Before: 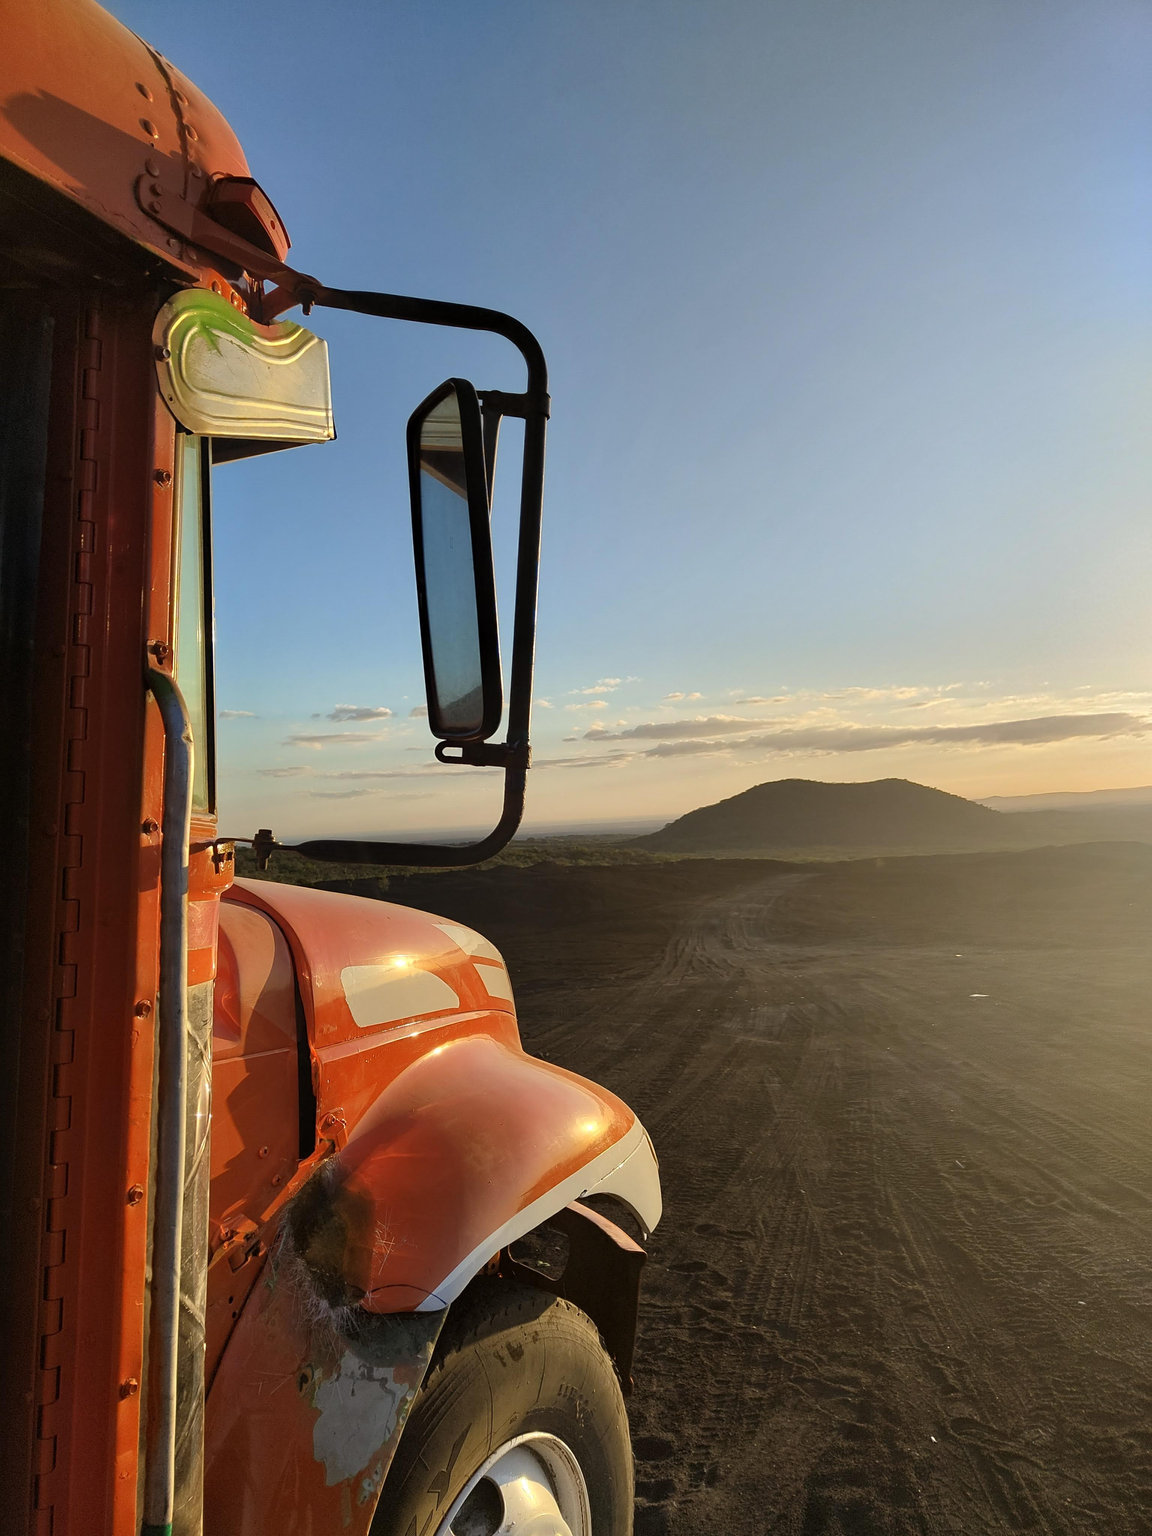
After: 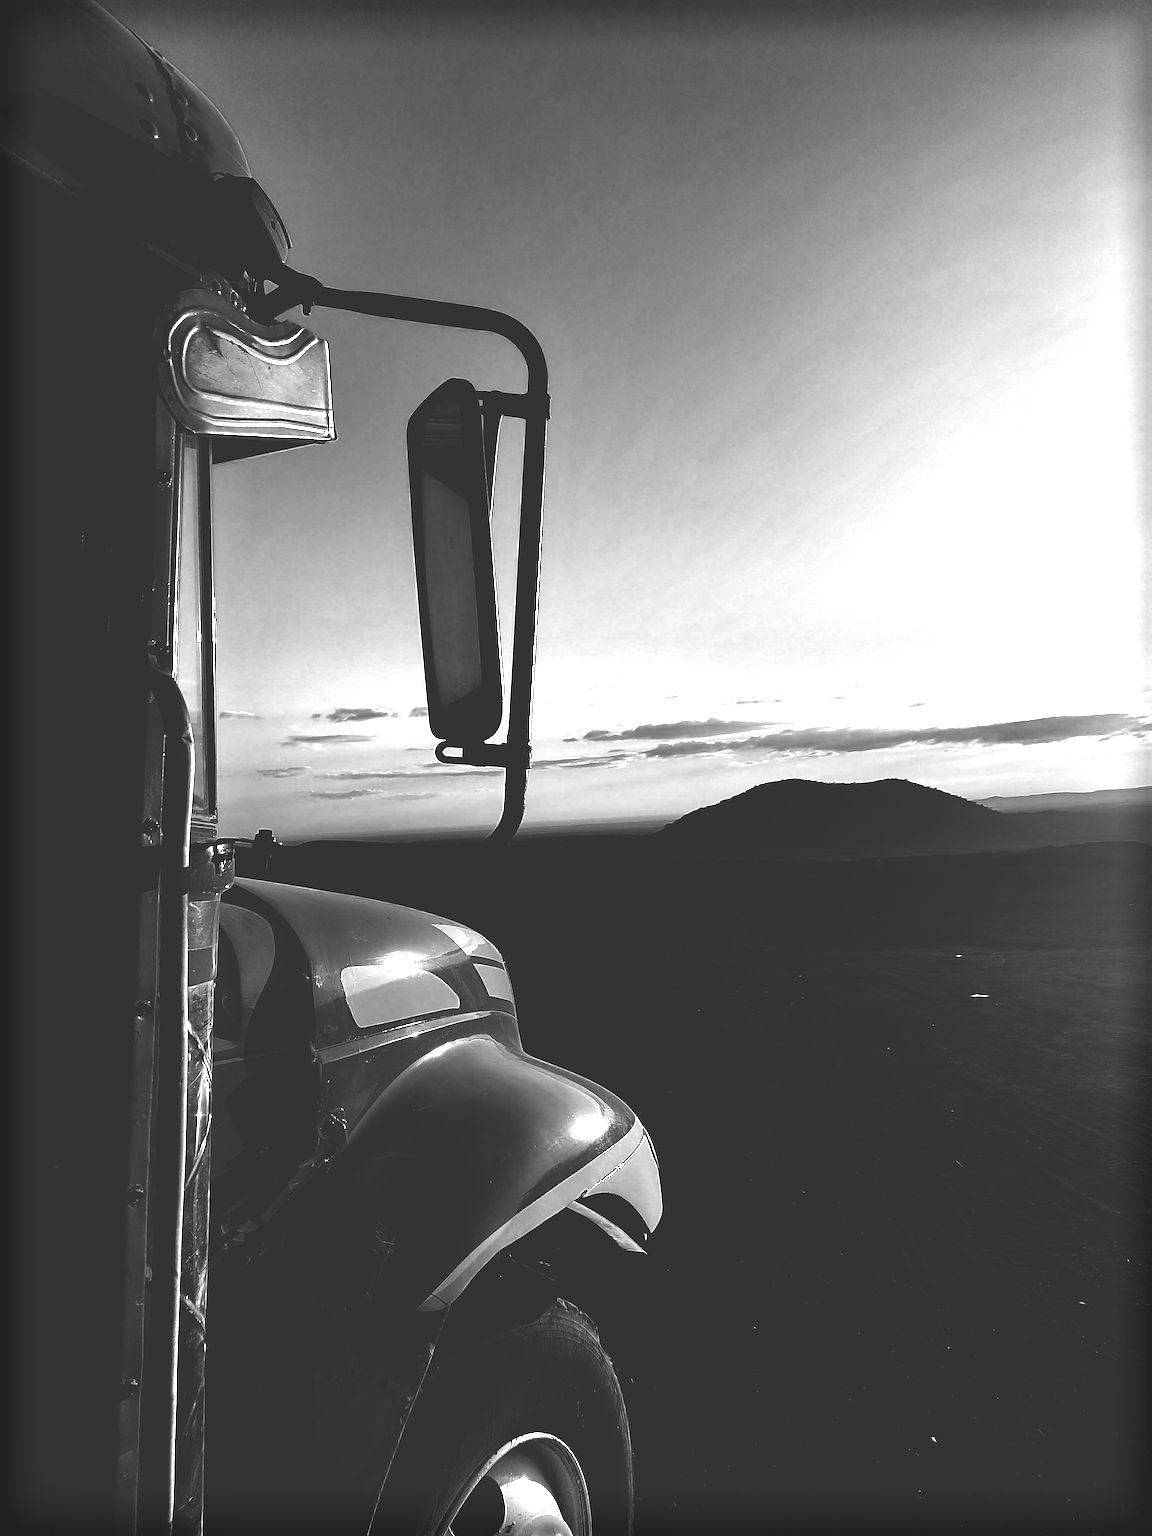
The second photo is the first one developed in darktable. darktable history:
contrast brightness saturation: contrast 0.022, brightness -0.995, saturation -0.994
color calibration: output gray [0.31, 0.36, 0.33, 0], illuminant custom, x 0.368, y 0.373, temperature 4331.2 K
tone curve: curves: ch0 [(0, 0.211) (0.15, 0.25) (1, 0.953)], preserve colors none
vignetting: fall-off start 93.76%, fall-off radius 5.33%, automatic ratio true, width/height ratio 1.33, shape 0.044
tone equalizer: -8 EV -0.714 EV, -7 EV -0.689 EV, -6 EV -0.576 EV, -5 EV -0.406 EV, -3 EV 0.401 EV, -2 EV 0.6 EV, -1 EV 0.687 EV, +0 EV 0.751 EV, edges refinement/feathering 500, mask exposure compensation -1.57 EV, preserve details no
exposure: black level correction 0, exposure 0.393 EV, compensate highlight preservation false
